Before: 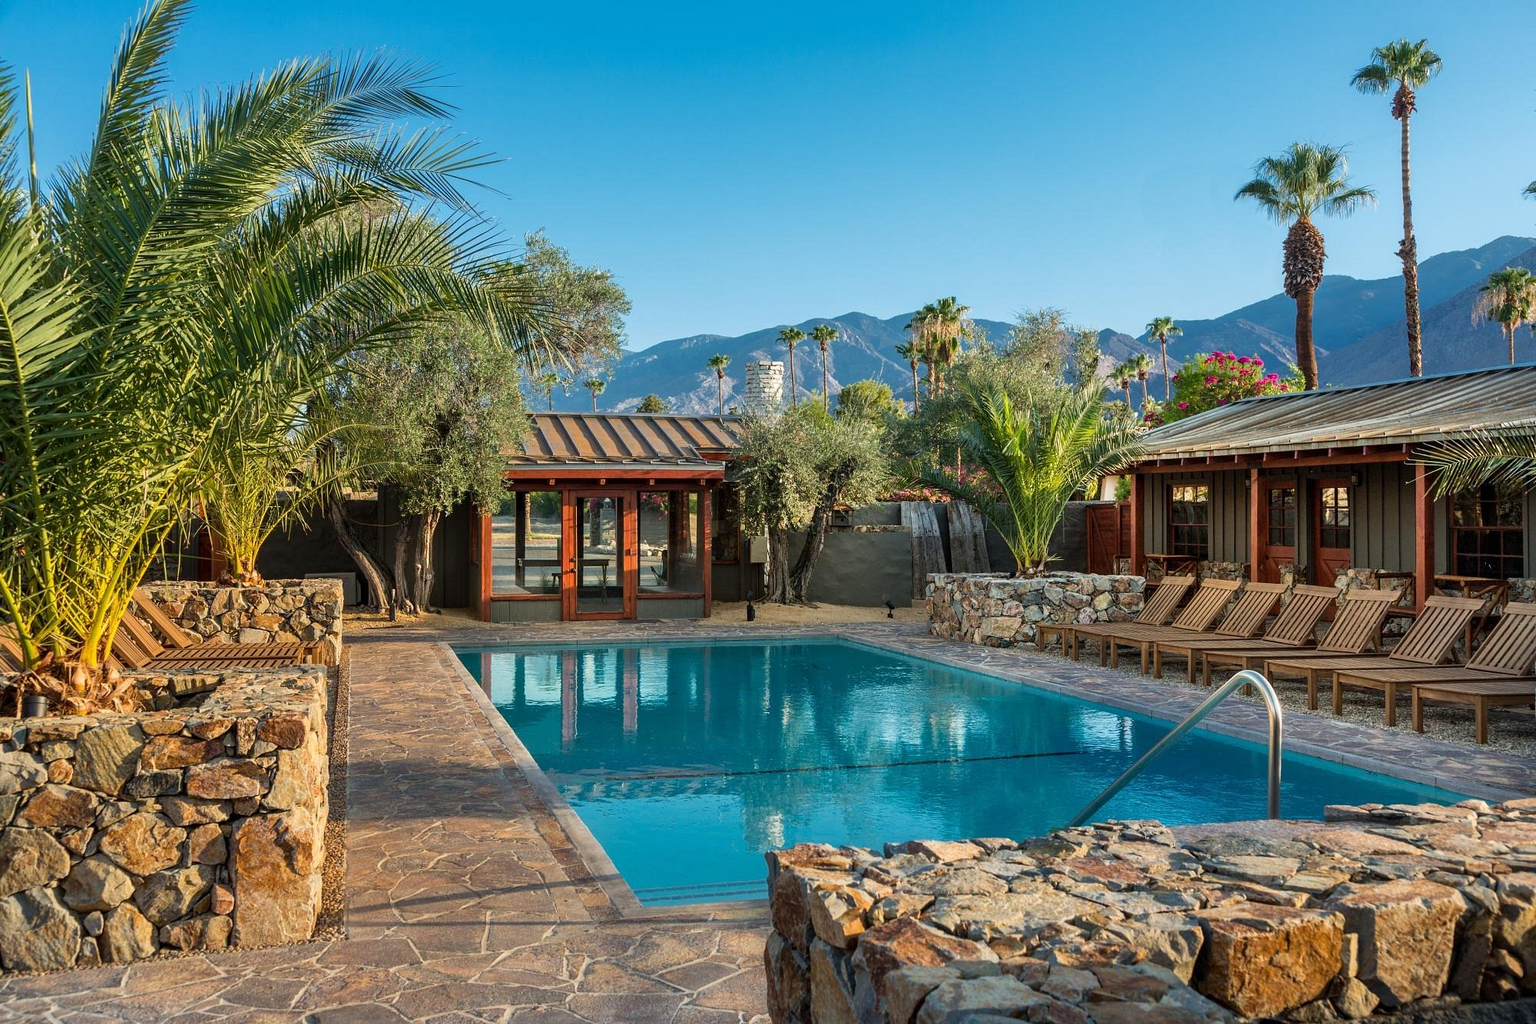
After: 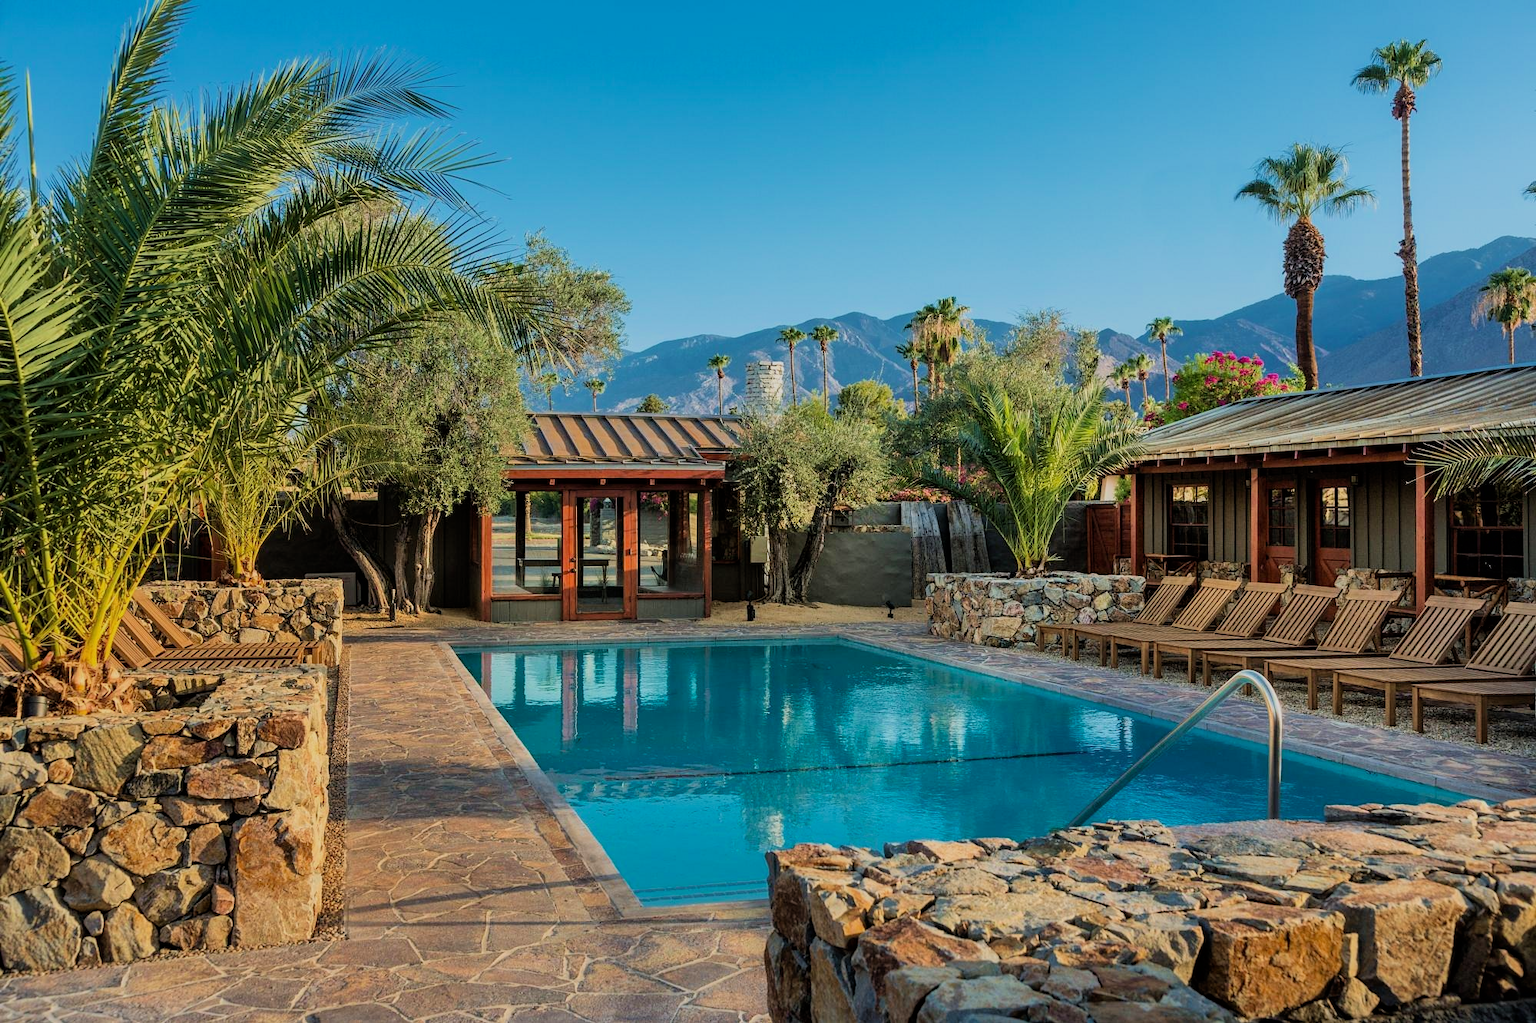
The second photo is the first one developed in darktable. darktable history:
velvia: on, module defaults
filmic rgb: black relative exposure -7.65 EV, white relative exposure 4.56 EV, hardness 3.61, color science v6 (2022)
